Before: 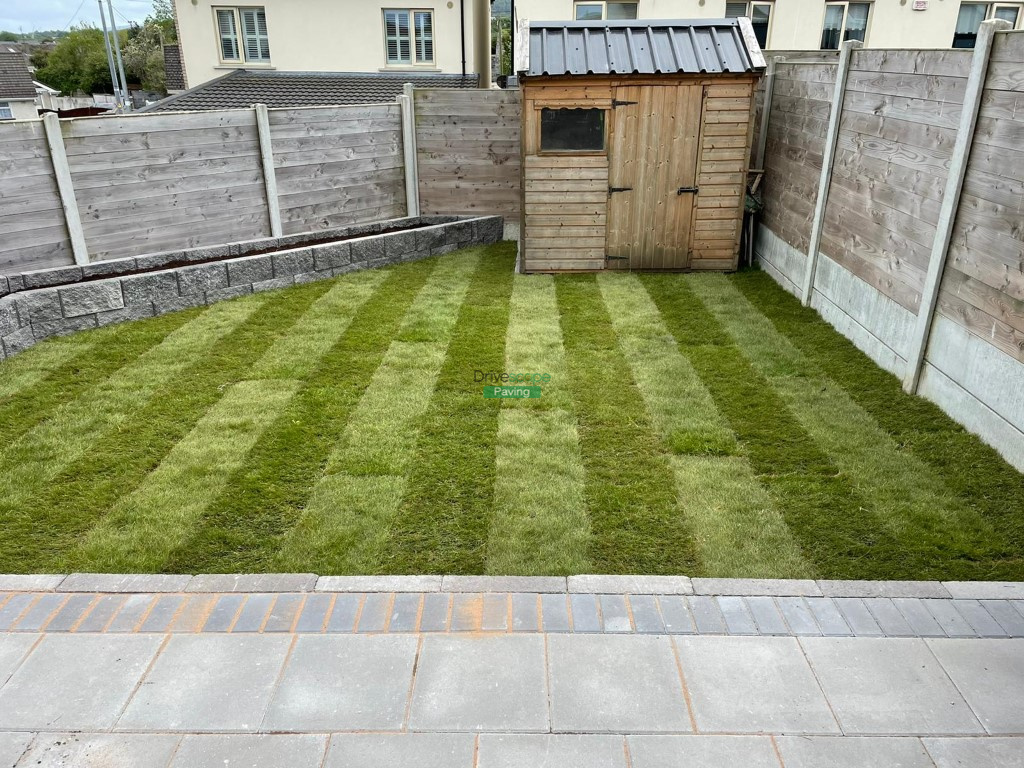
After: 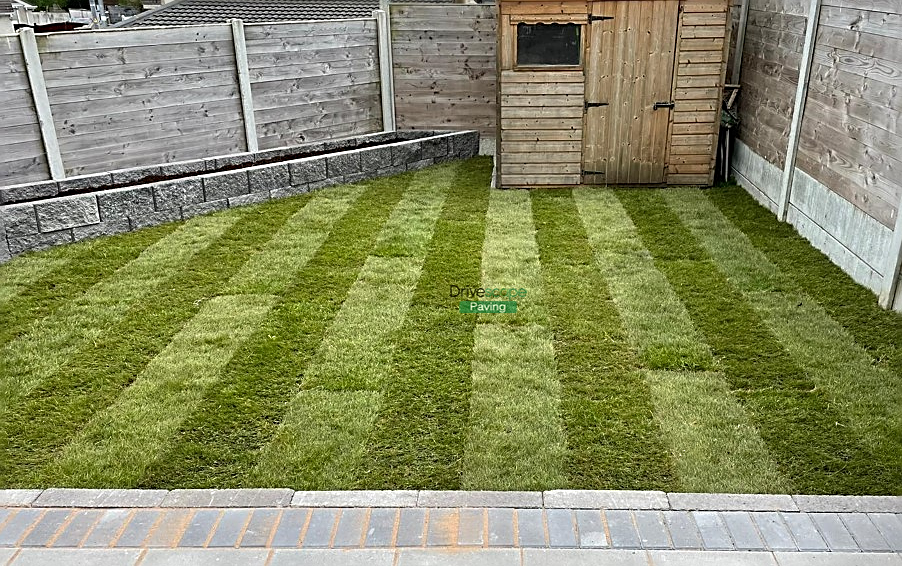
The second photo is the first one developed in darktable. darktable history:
crop and rotate: left 2.426%, top 11.198%, right 9.444%, bottom 15.046%
sharpen: amount 0.906
